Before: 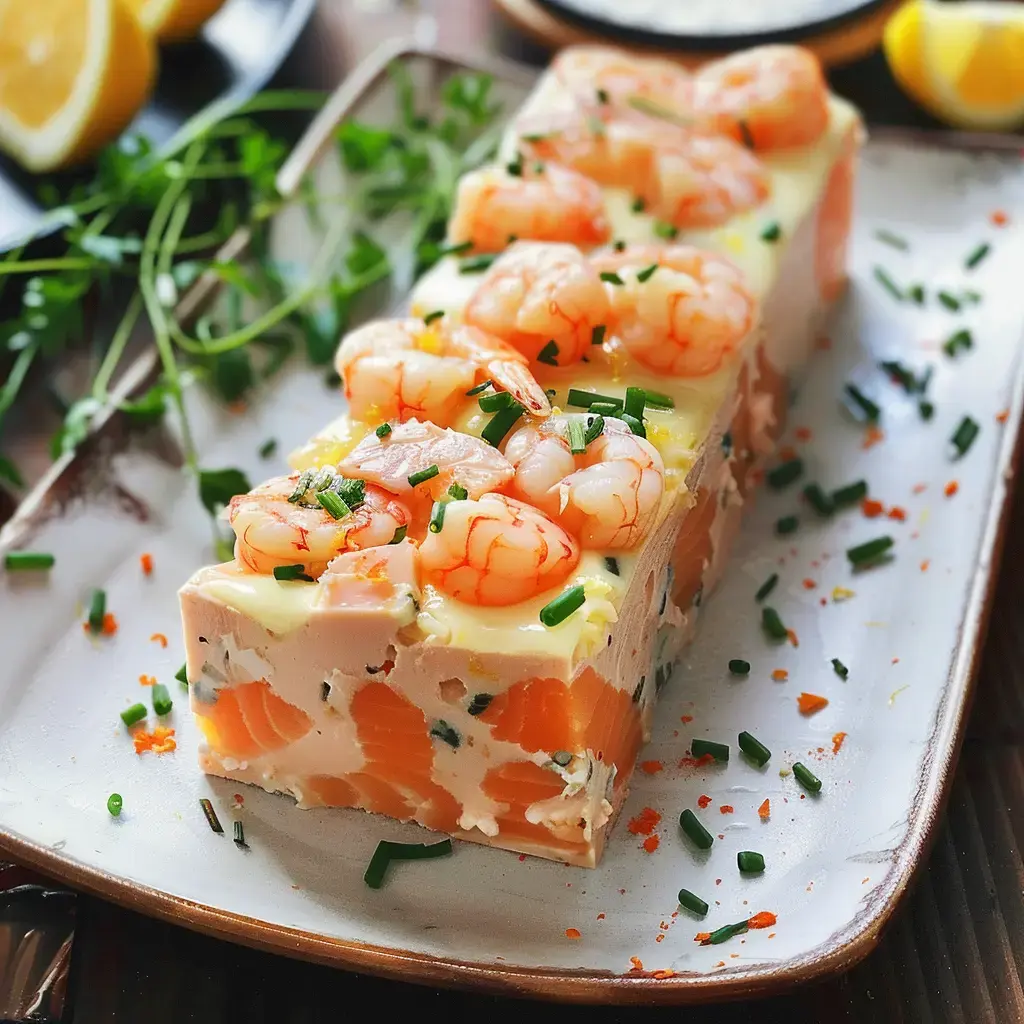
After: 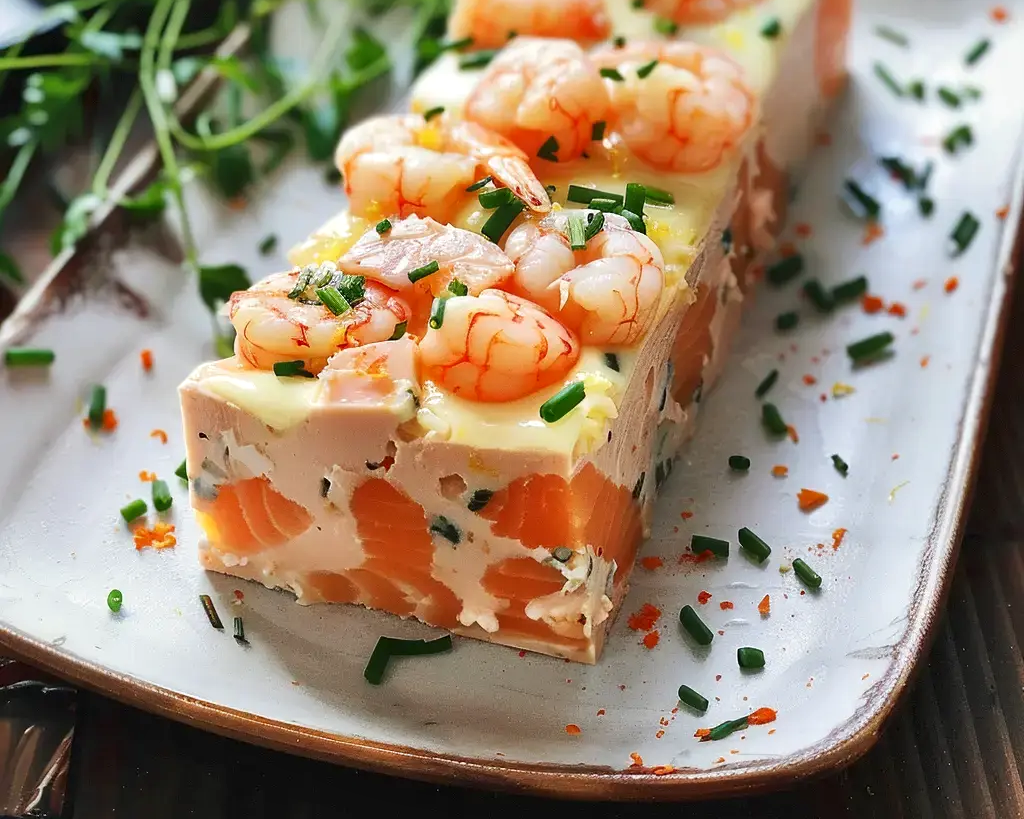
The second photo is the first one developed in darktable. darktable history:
local contrast: mode bilateral grid, contrast 20, coarseness 50, detail 132%, midtone range 0.2
crop and rotate: top 19.998%
